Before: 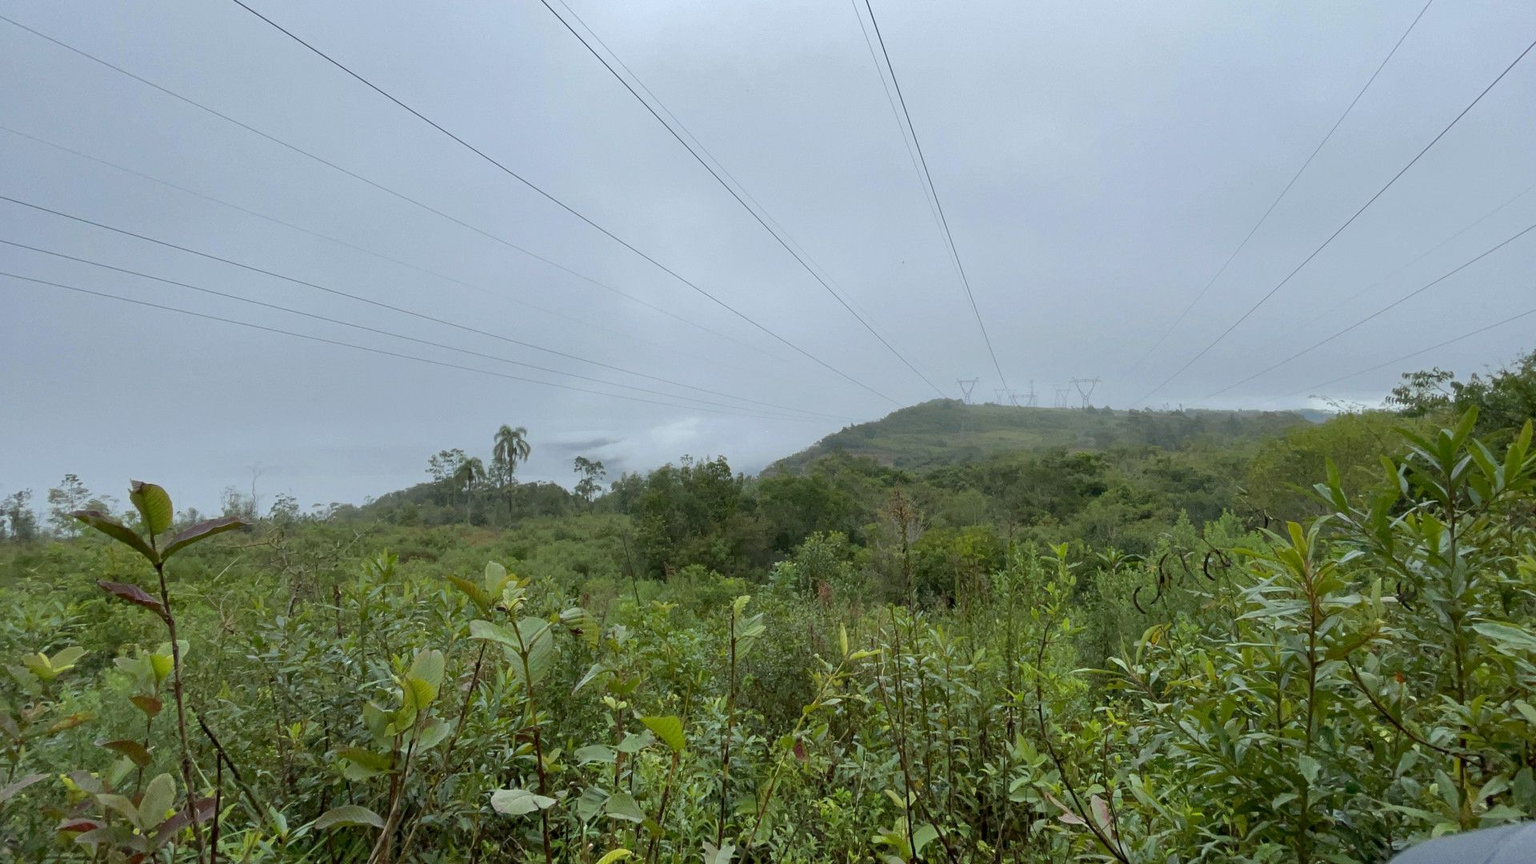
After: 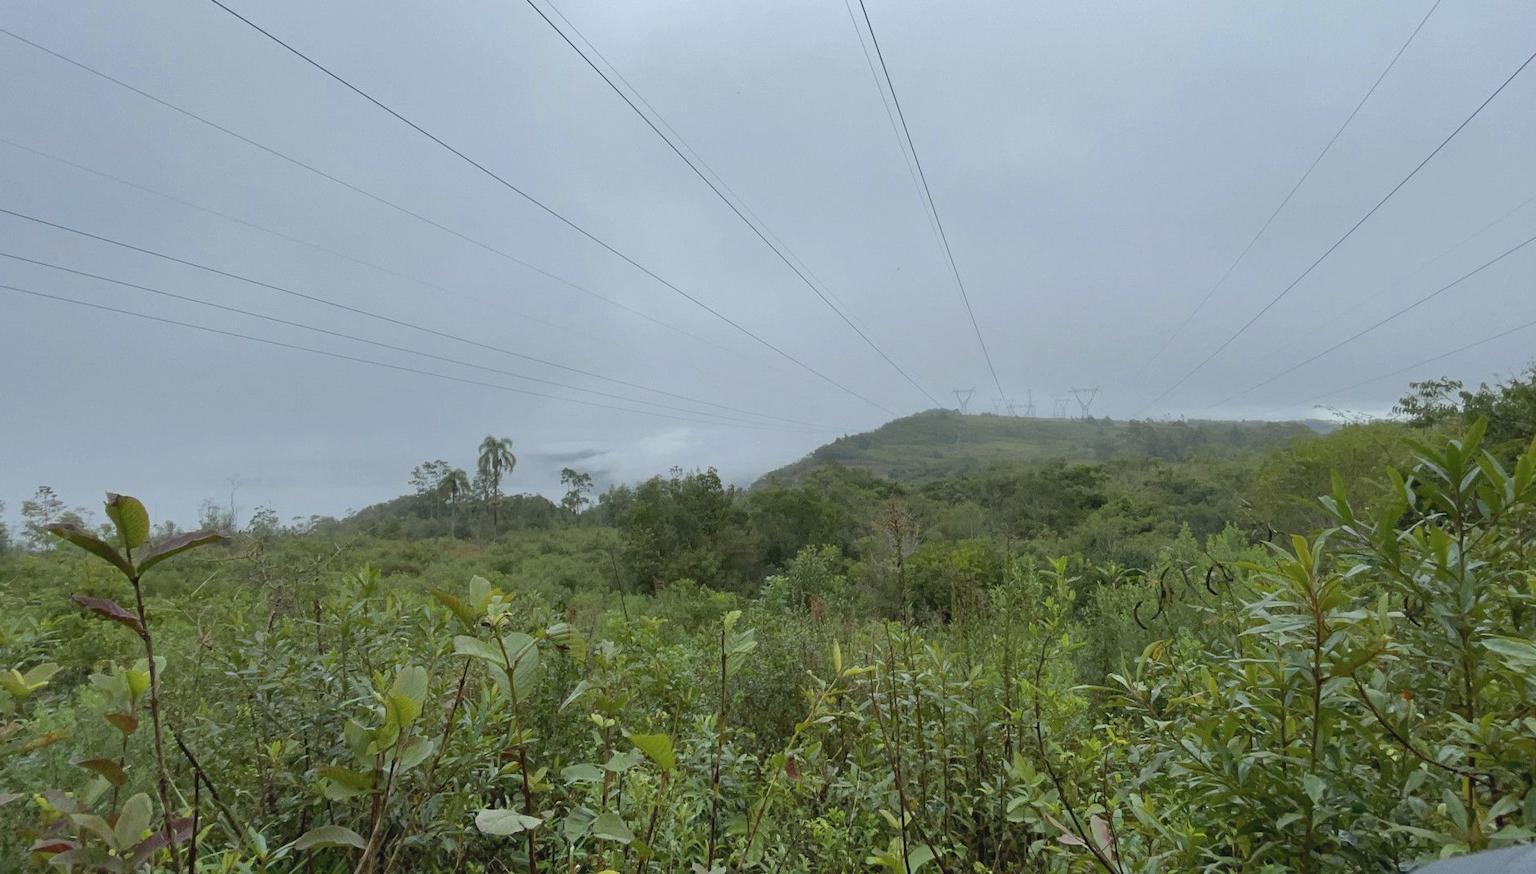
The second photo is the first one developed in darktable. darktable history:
crop and rotate: left 1.774%, right 0.633%, bottom 1.28%
contrast brightness saturation: contrast -0.1, saturation -0.1
